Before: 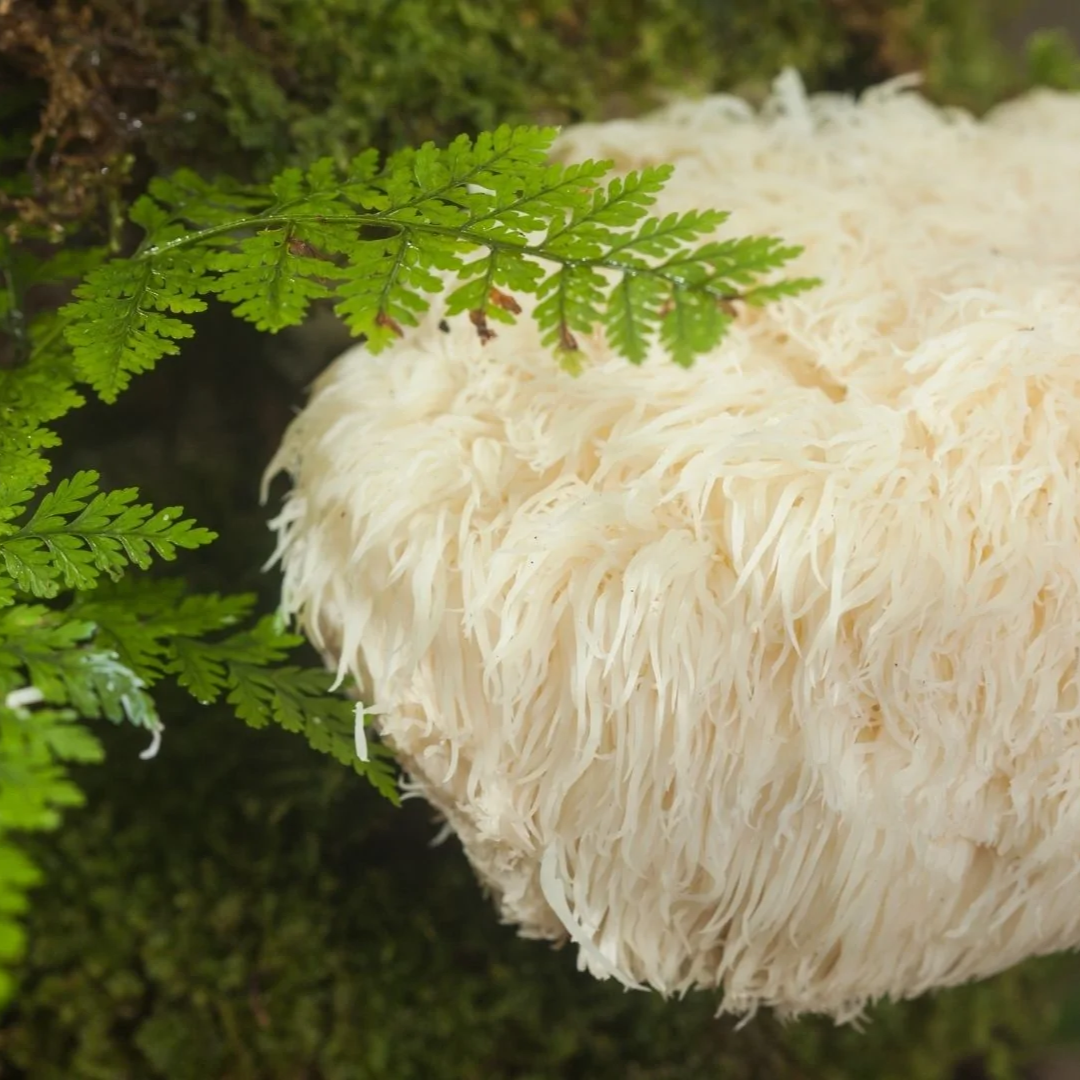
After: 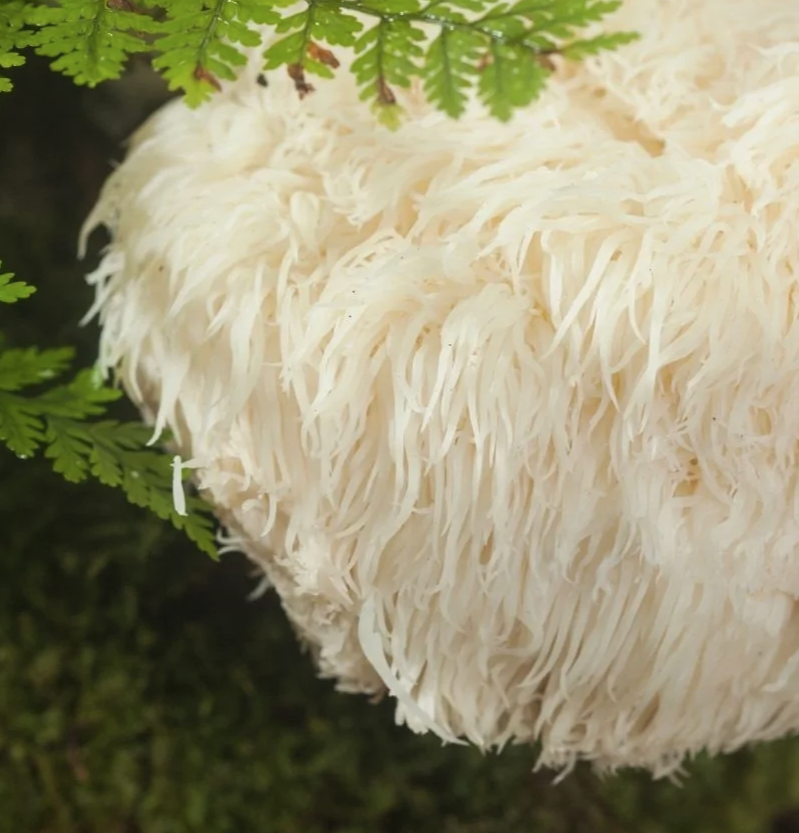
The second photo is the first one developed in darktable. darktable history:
crop: left 16.871%, top 22.857%, right 9.116%
contrast brightness saturation: saturation -0.1
